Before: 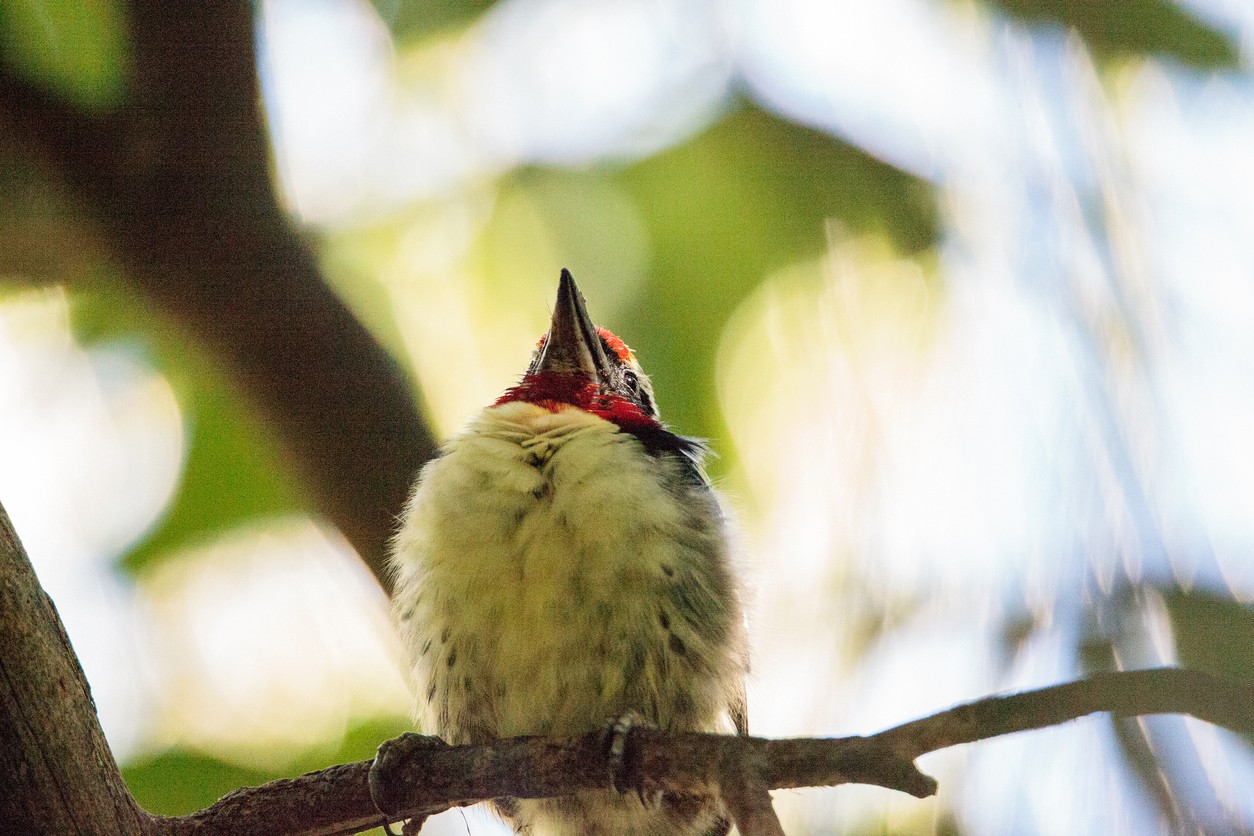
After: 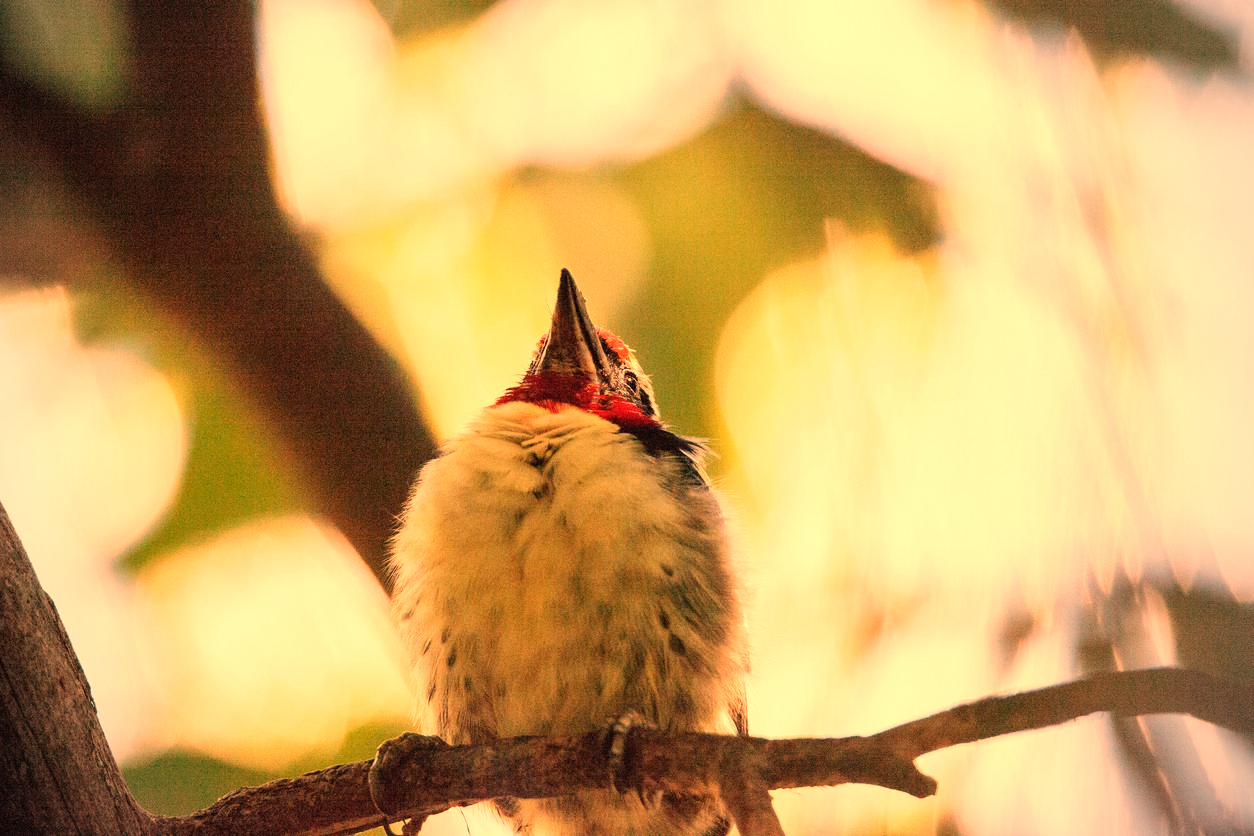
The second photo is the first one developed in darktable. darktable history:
vignetting: on, module defaults
white balance: red 1.467, blue 0.684
